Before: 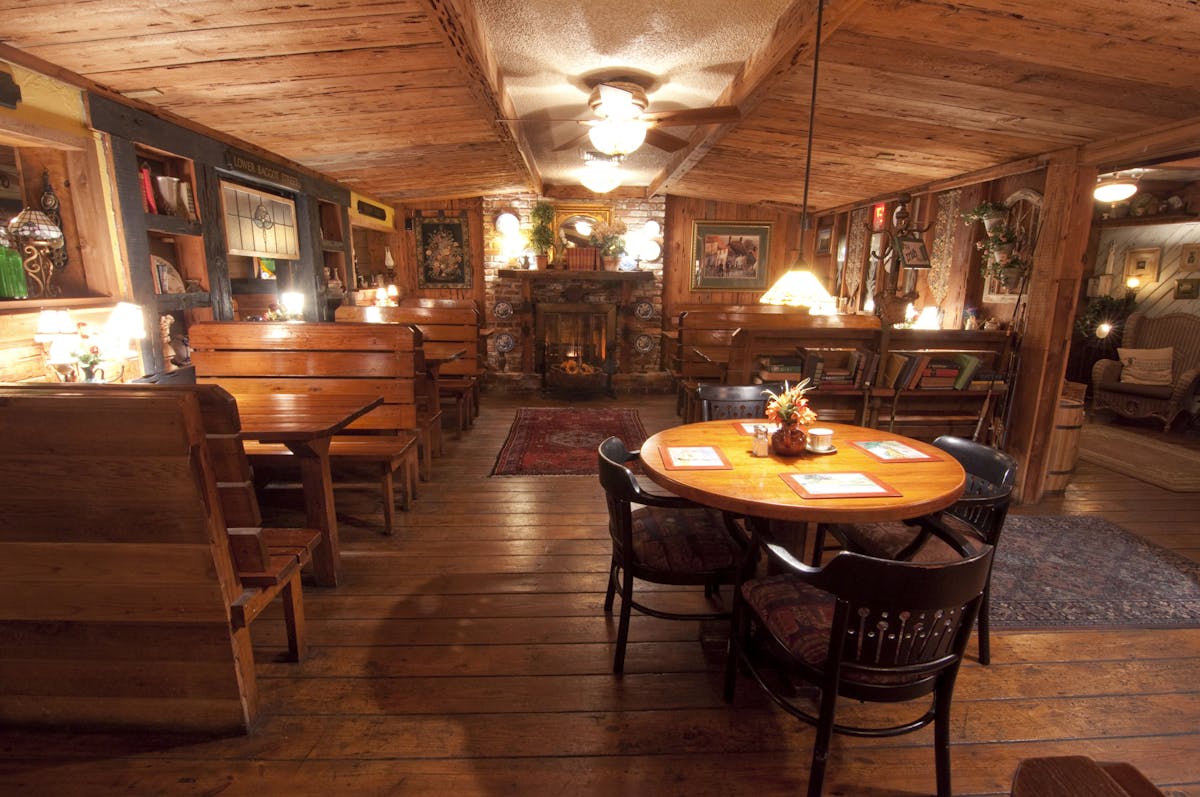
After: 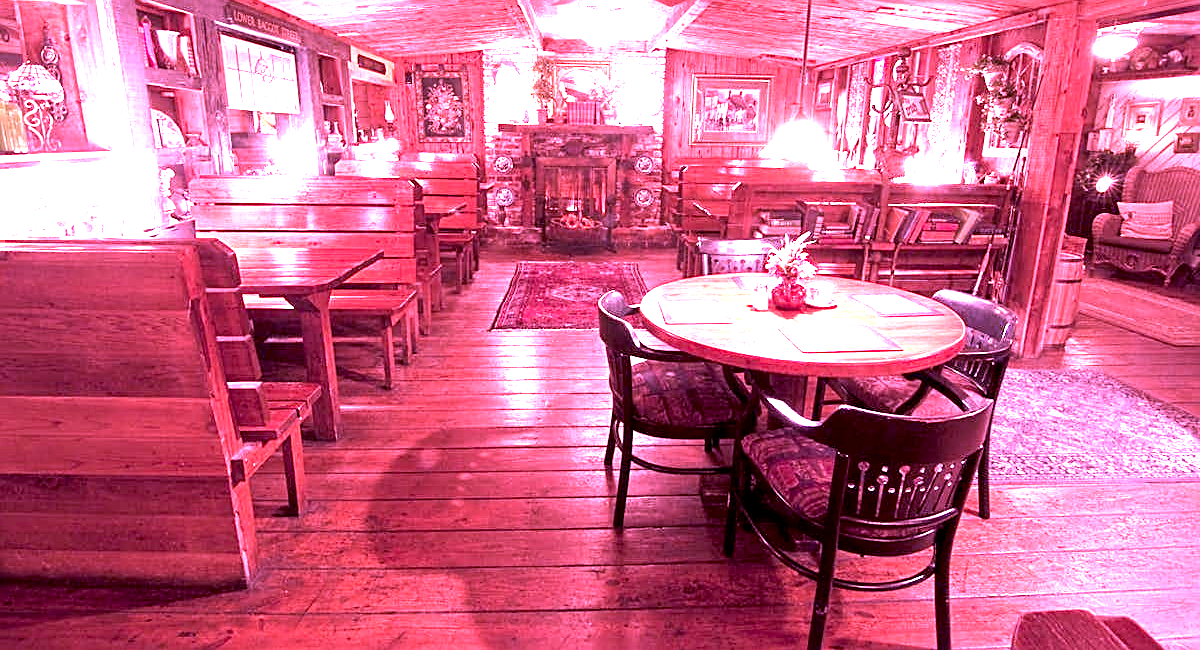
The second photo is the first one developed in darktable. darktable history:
exposure: black level correction 0.002, exposure 1.991 EV, compensate highlight preservation false
sharpen: on, module defaults
color calibration: illuminant custom, x 0.262, y 0.52, temperature 7011.04 K
crop and rotate: top 18.371%
color zones: curves: ch0 [(0.203, 0.433) (0.607, 0.517) (0.697, 0.696) (0.705, 0.897)]
